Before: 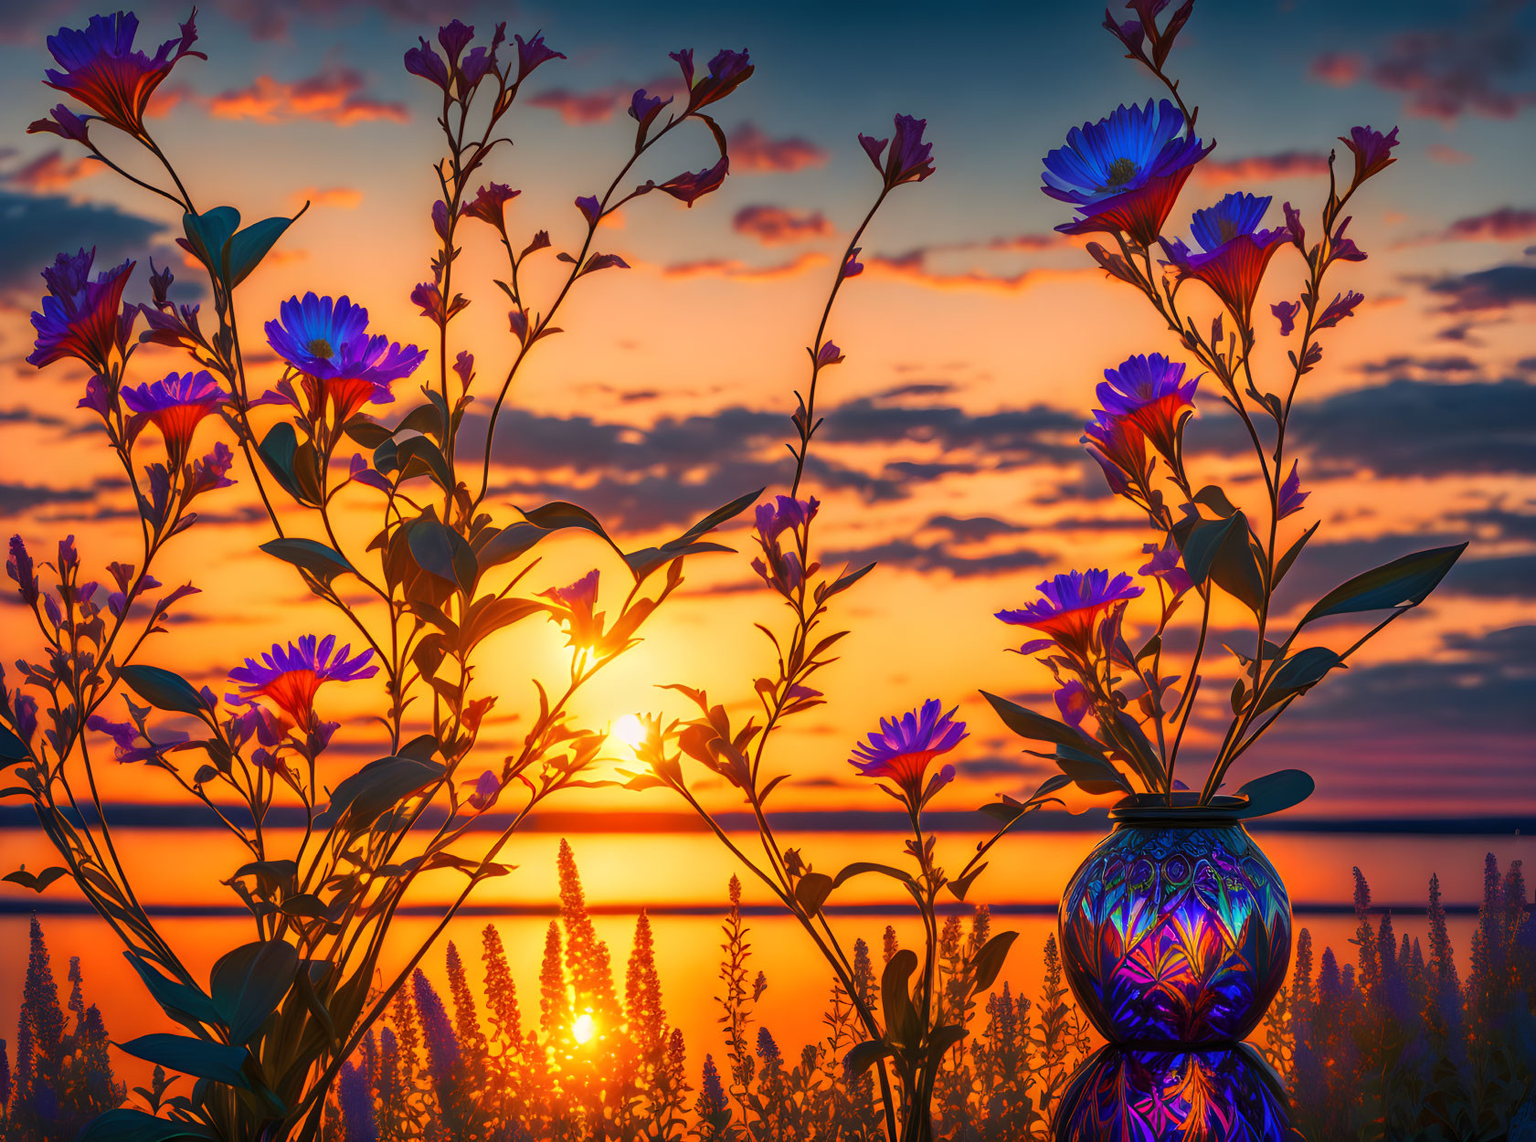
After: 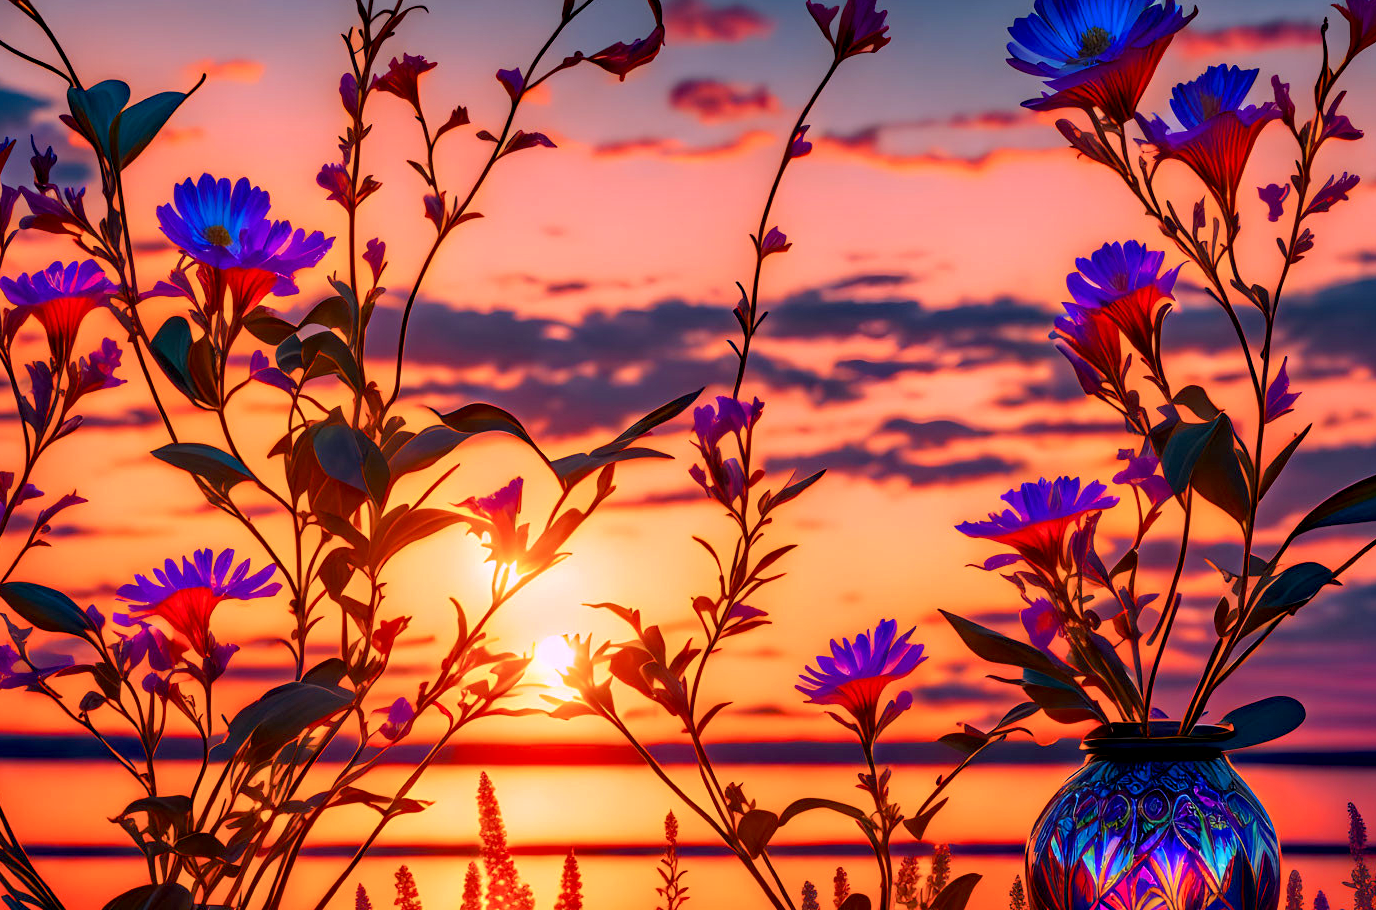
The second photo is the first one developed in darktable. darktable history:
crop: left 7.934%, top 11.701%, right 10.196%, bottom 15.448%
haze removal: compatibility mode true, adaptive false
shadows and highlights: shadows 36.33, highlights -26.86, soften with gaussian
color correction: highlights a* 15.22, highlights b* -24.49
exposure: black level correction 0.01, exposure 0.009 EV, compensate highlight preservation false
